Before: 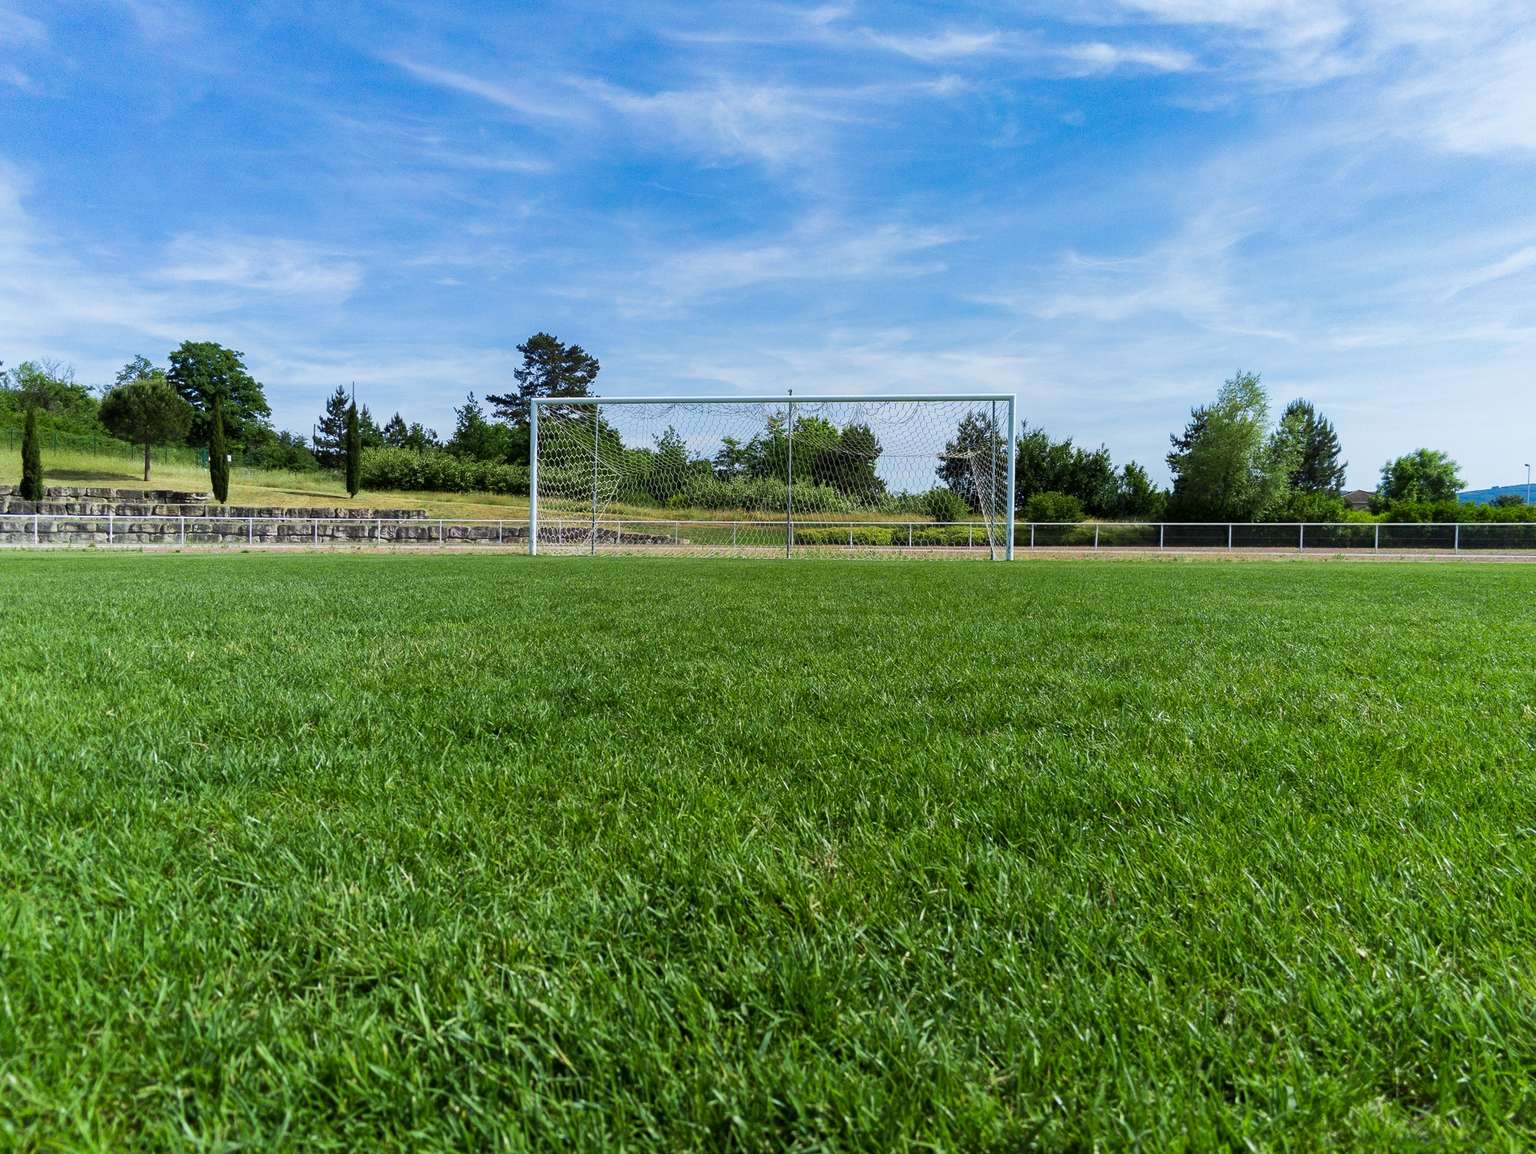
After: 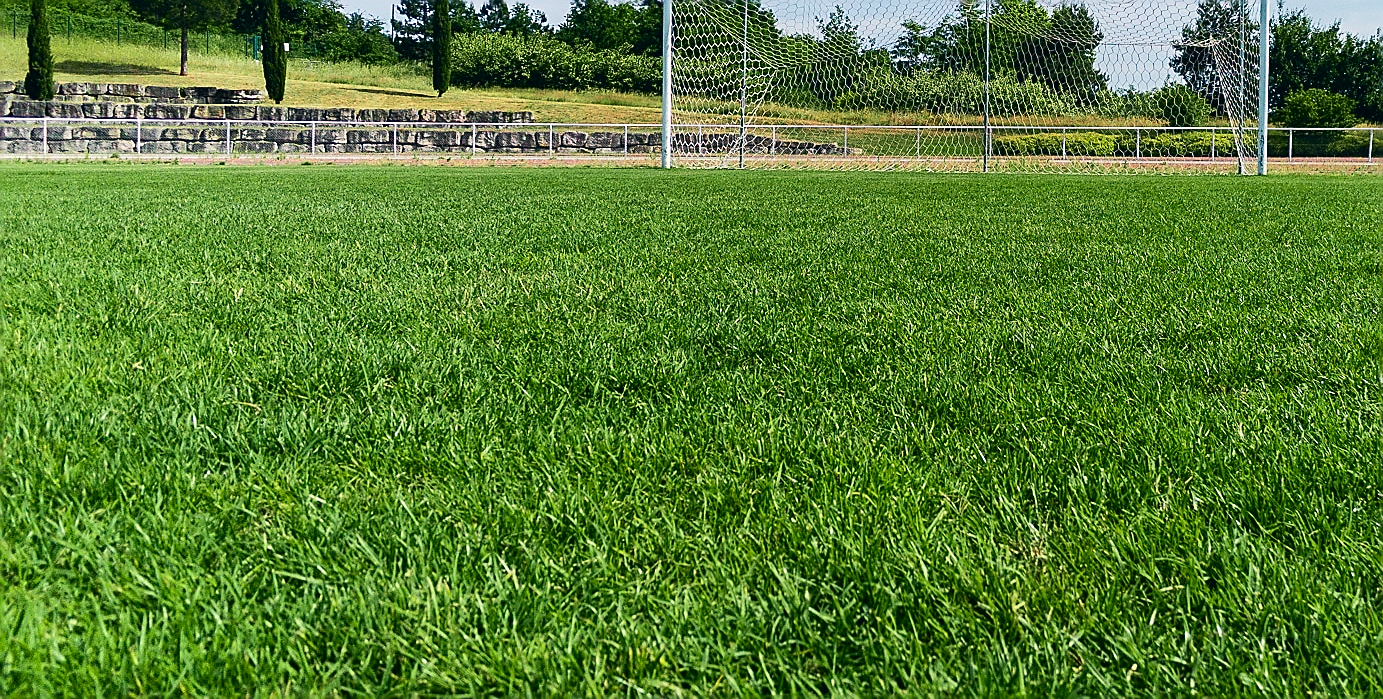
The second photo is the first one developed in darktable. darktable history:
color correction: highlights a* 5.38, highlights b* 5.3, shadows a* -4.26, shadows b* -5.11
sharpen: radius 1.4, amount 1.25, threshold 0.7
crop: top 36.498%, right 27.964%, bottom 14.995%
exposure: compensate highlight preservation false
tone curve: curves: ch0 [(0, 0.01) (0.037, 0.032) (0.131, 0.108) (0.275, 0.258) (0.483, 0.512) (0.61, 0.661) (0.696, 0.742) (0.792, 0.834) (0.911, 0.936) (0.997, 0.995)]; ch1 [(0, 0) (0.308, 0.29) (0.425, 0.411) (0.503, 0.502) (0.529, 0.543) (0.683, 0.706) (0.746, 0.77) (1, 1)]; ch2 [(0, 0) (0.225, 0.214) (0.334, 0.339) (0.401, 0.415) (0.485, 0.487) (0.502, 0.502) (0.525, 0.523) (0.545, 0.552) (0.587, 0.61) (0.636, 0.654) (0.711, 0.729) (0.845, 0.855) (0.998, 0.977)], color space Lab, independent channels, preserve colors none
